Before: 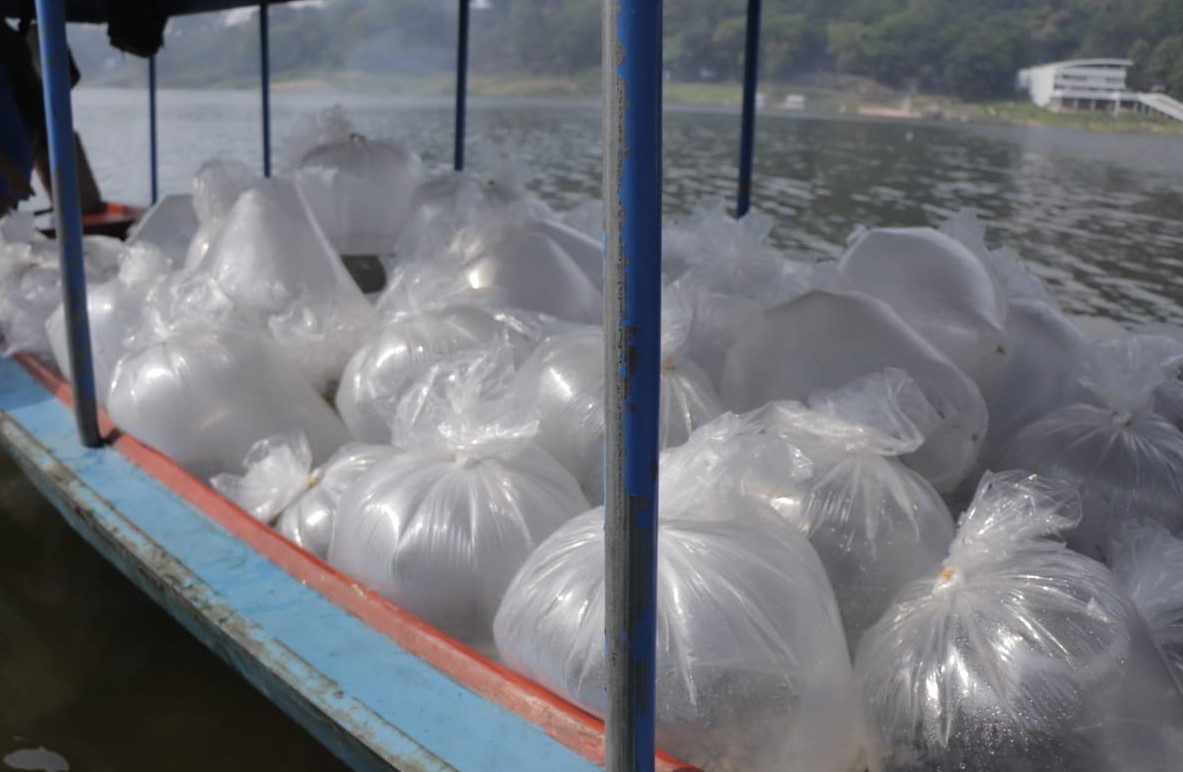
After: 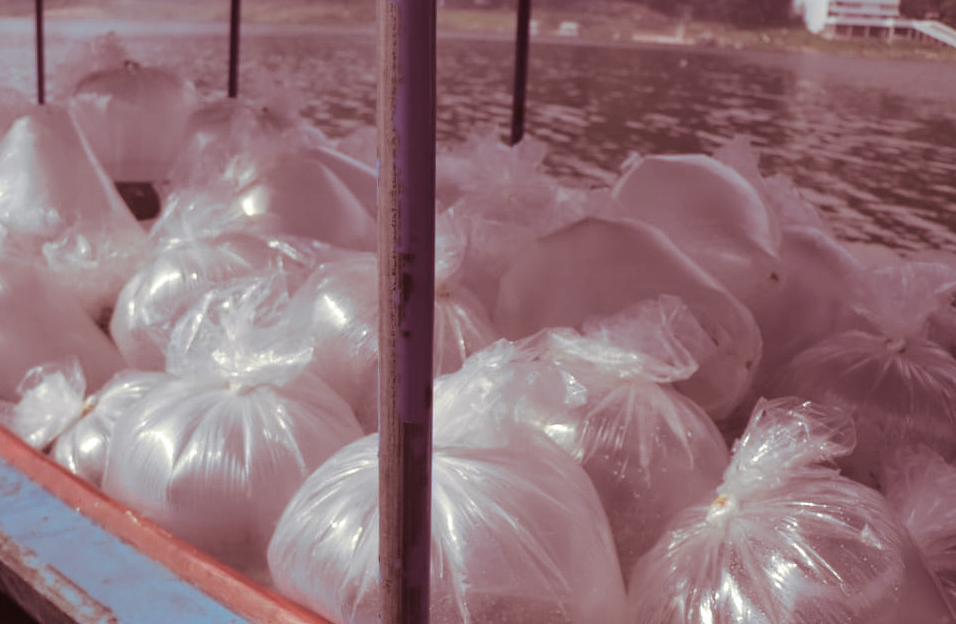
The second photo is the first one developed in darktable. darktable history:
color zones: curves: ch0 [(0, 0.5) (0.143, 0.52) (0.286, 0.5) (0.429, 0.5) (0.571, 0.5) (0.714, 0.5) (0.857, 0.5) (1, 0.5)]; ch1 [(0, 0.489) (0.155, 0.45) (0.286, 0.466) (0.429, 0.5) (0.571, 0.5) (0.714, 0.5) (0.857, 0.5) (1, 0.489)]
split-toning: compress 20%
crop: left 19.159%, top 9.58%, bottom 9.58%
